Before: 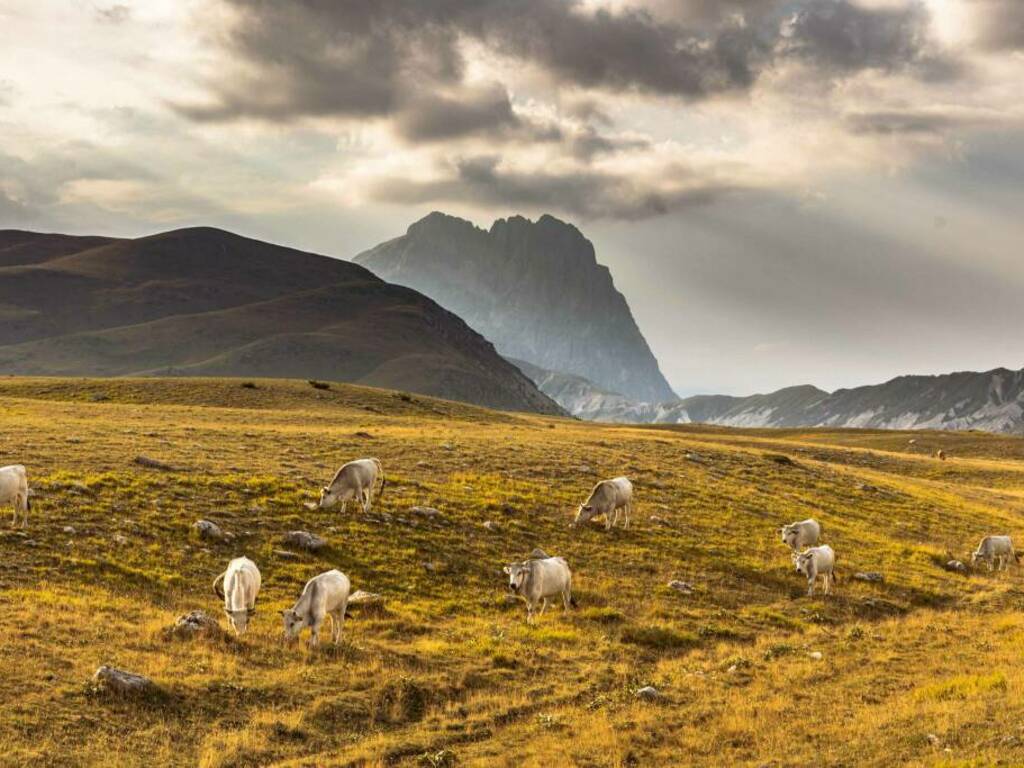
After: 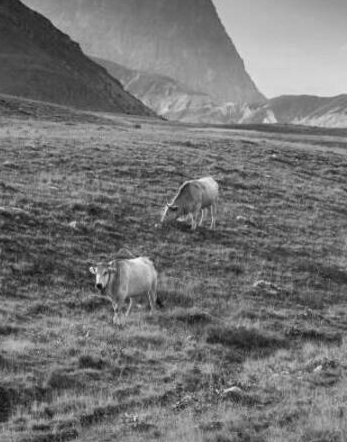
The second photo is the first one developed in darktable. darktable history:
crop: left 40.457%, top 39.18%, right 25.614%, bottom 3.157%
color zones: curves: ch0 [(0, 0.613) (0.01, 0.613) (0.245, 0.448) (0.498, 0.529) (0.642, 0.665) (0.879, 0.777) (0.99, 0.613)]; ch1 [(0, 0) (0.143, 0) (0.286, 0) (0.429, 0) (0.571, 0) (0.714, 0) (0.857, 0)]
